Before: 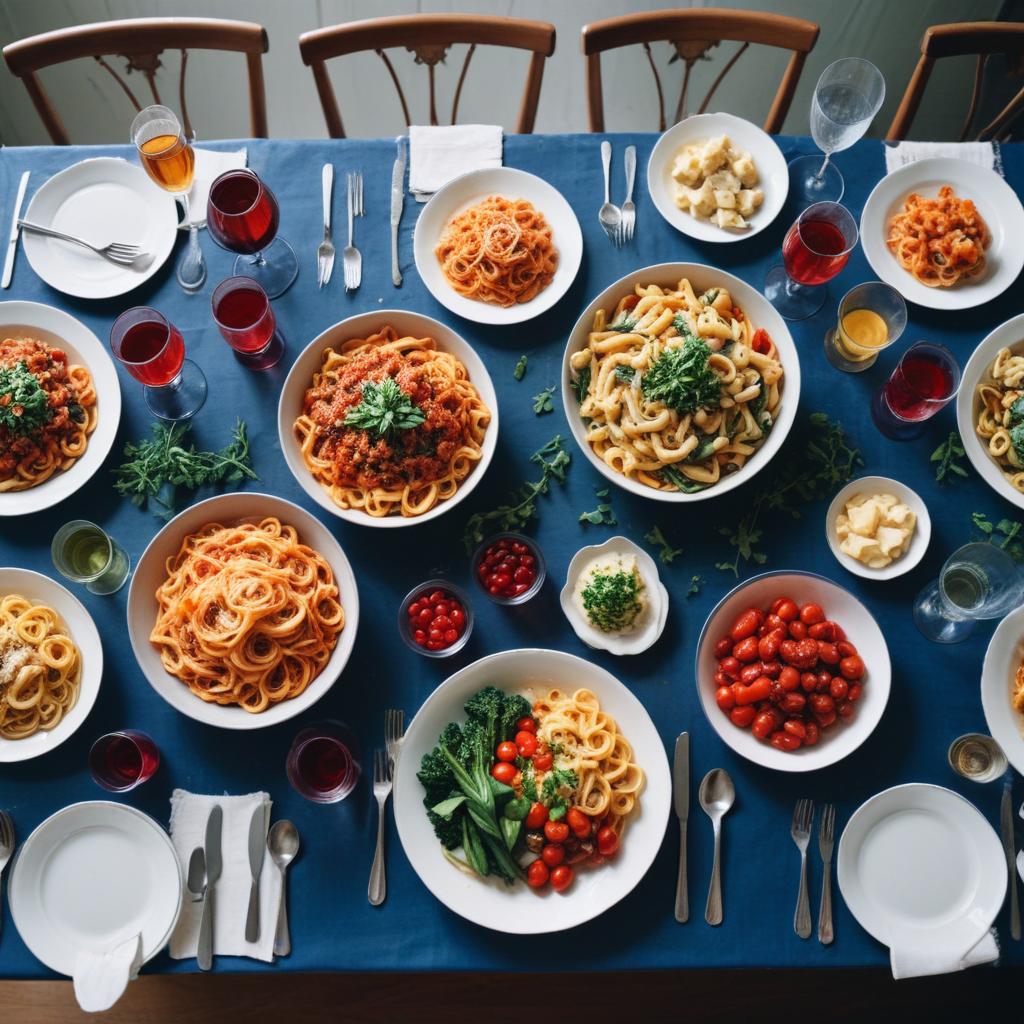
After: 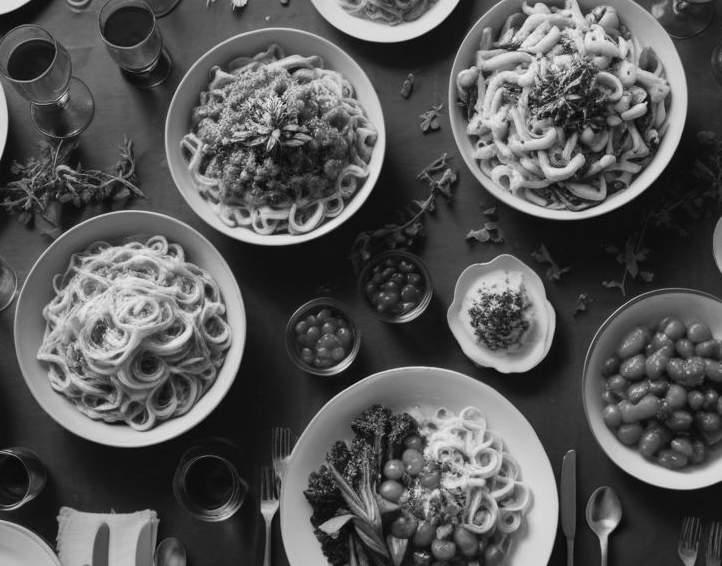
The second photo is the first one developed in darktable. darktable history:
monochrome: a 26.22, b 42.67, size 0.8
crop: left 11.123%, top 27.61%, right 18.3%, bottom 17.034%
contrast brightness saturation: saturation -0.05
